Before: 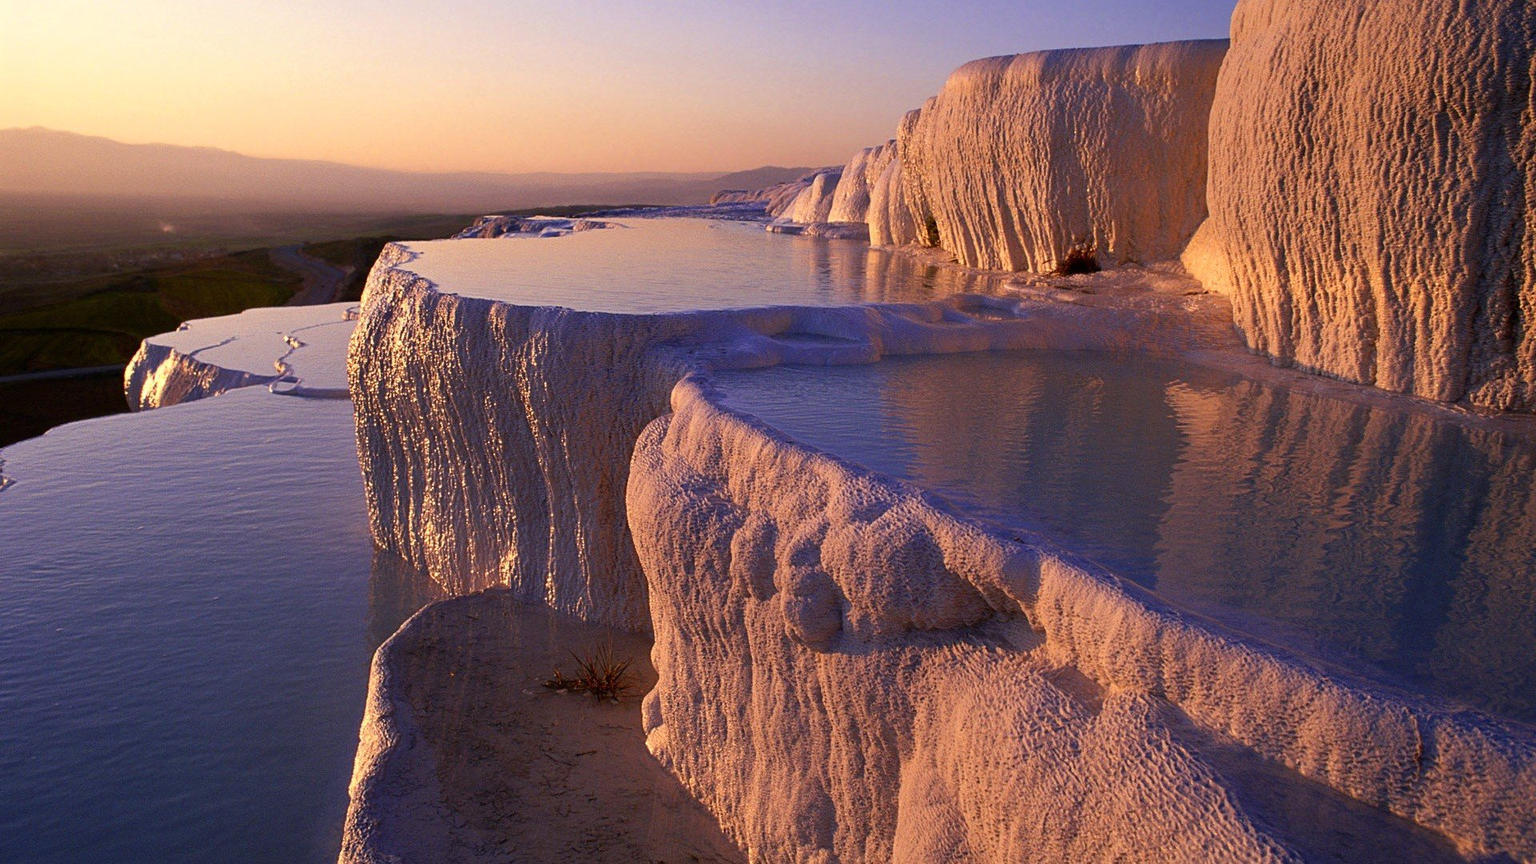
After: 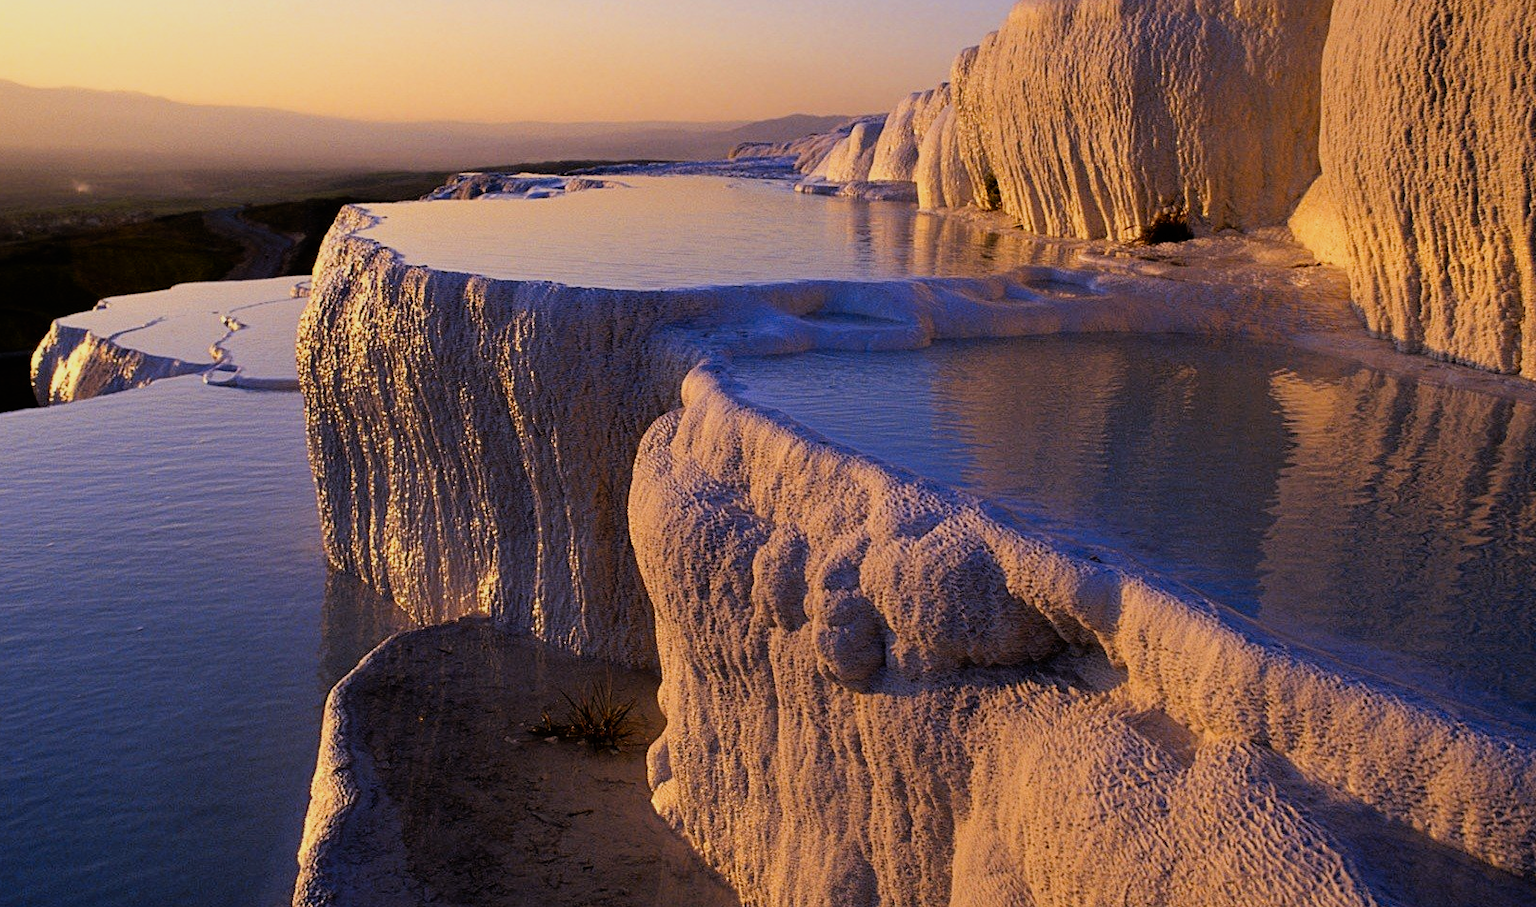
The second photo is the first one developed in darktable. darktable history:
filmic rgb: black relative exposure -7.75 EV, white relative exposure 4.4 EV, threshold 3 EV, hardness 3.76, latitude 50%, contrast 1.1, color science v5 (2021), contrast in shadows safe, contrast in highlights safe, enable highlight reconstruction true
crop: left 6.446%, top 8.188%, right 9.538%, bottom 3.548%
color contrast: green-magenta contrast 0.85, blue-yellow contrast 1.25, unbound 0
